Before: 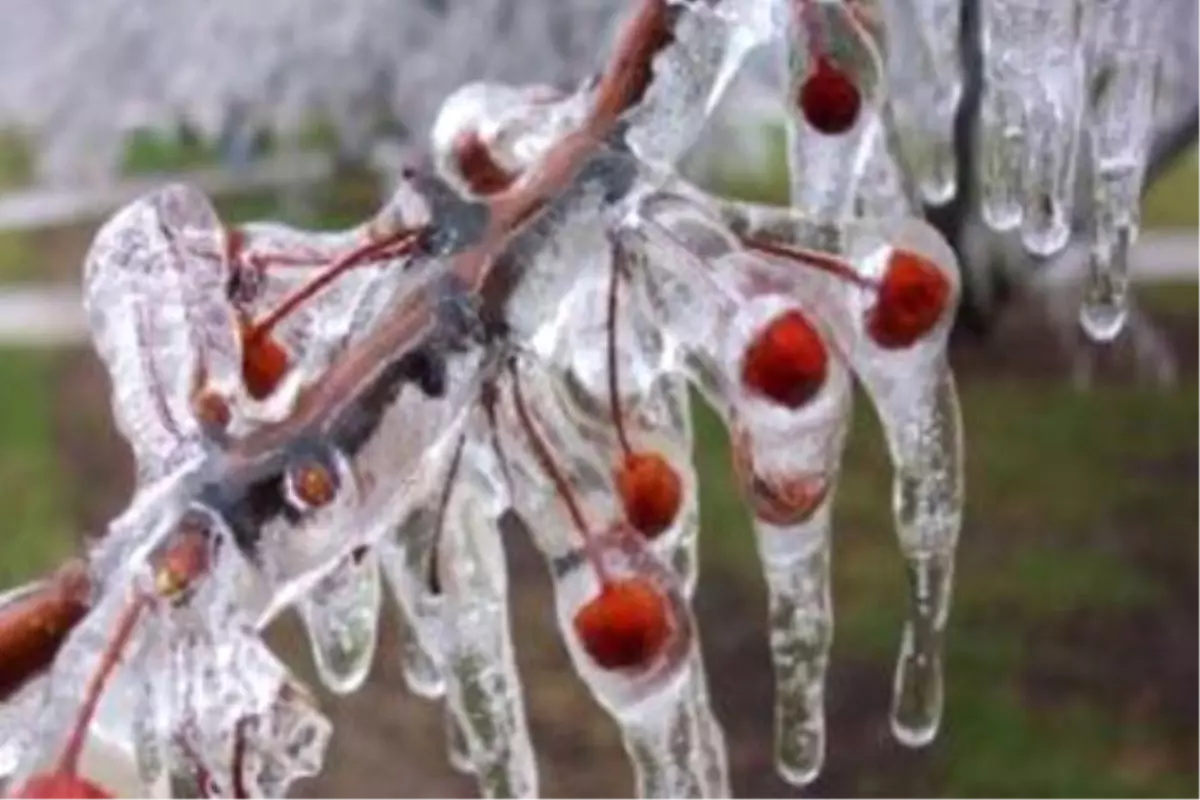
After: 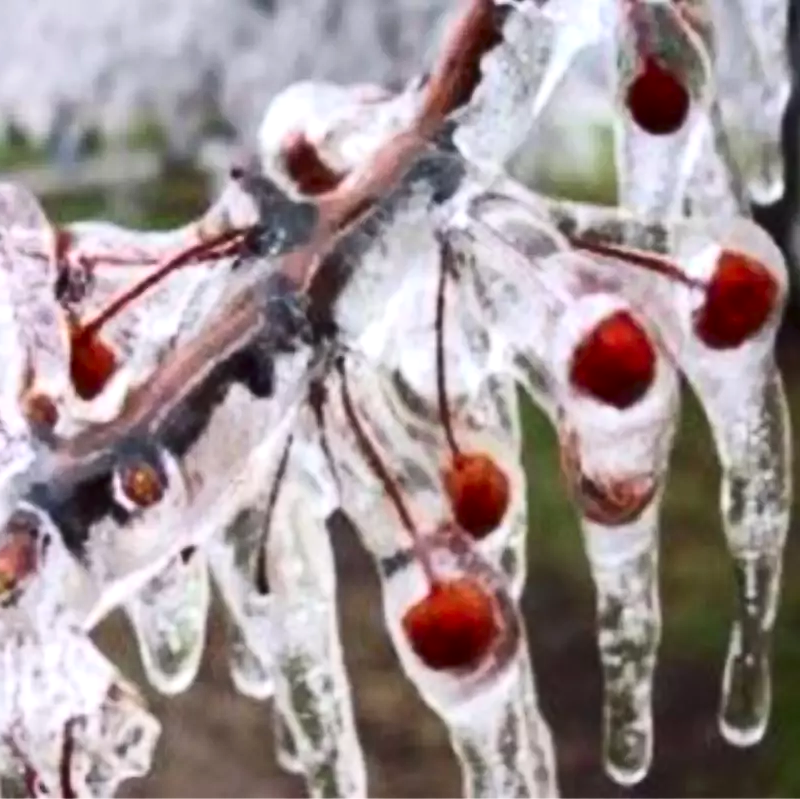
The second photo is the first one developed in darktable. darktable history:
contrast brightness saturation: contrast 0.275
crop and rotate: left 14.353%, right 18.949%
exposure: exposure 0.202 EV, compensate exposure bias true, compensate highlight preservation false
